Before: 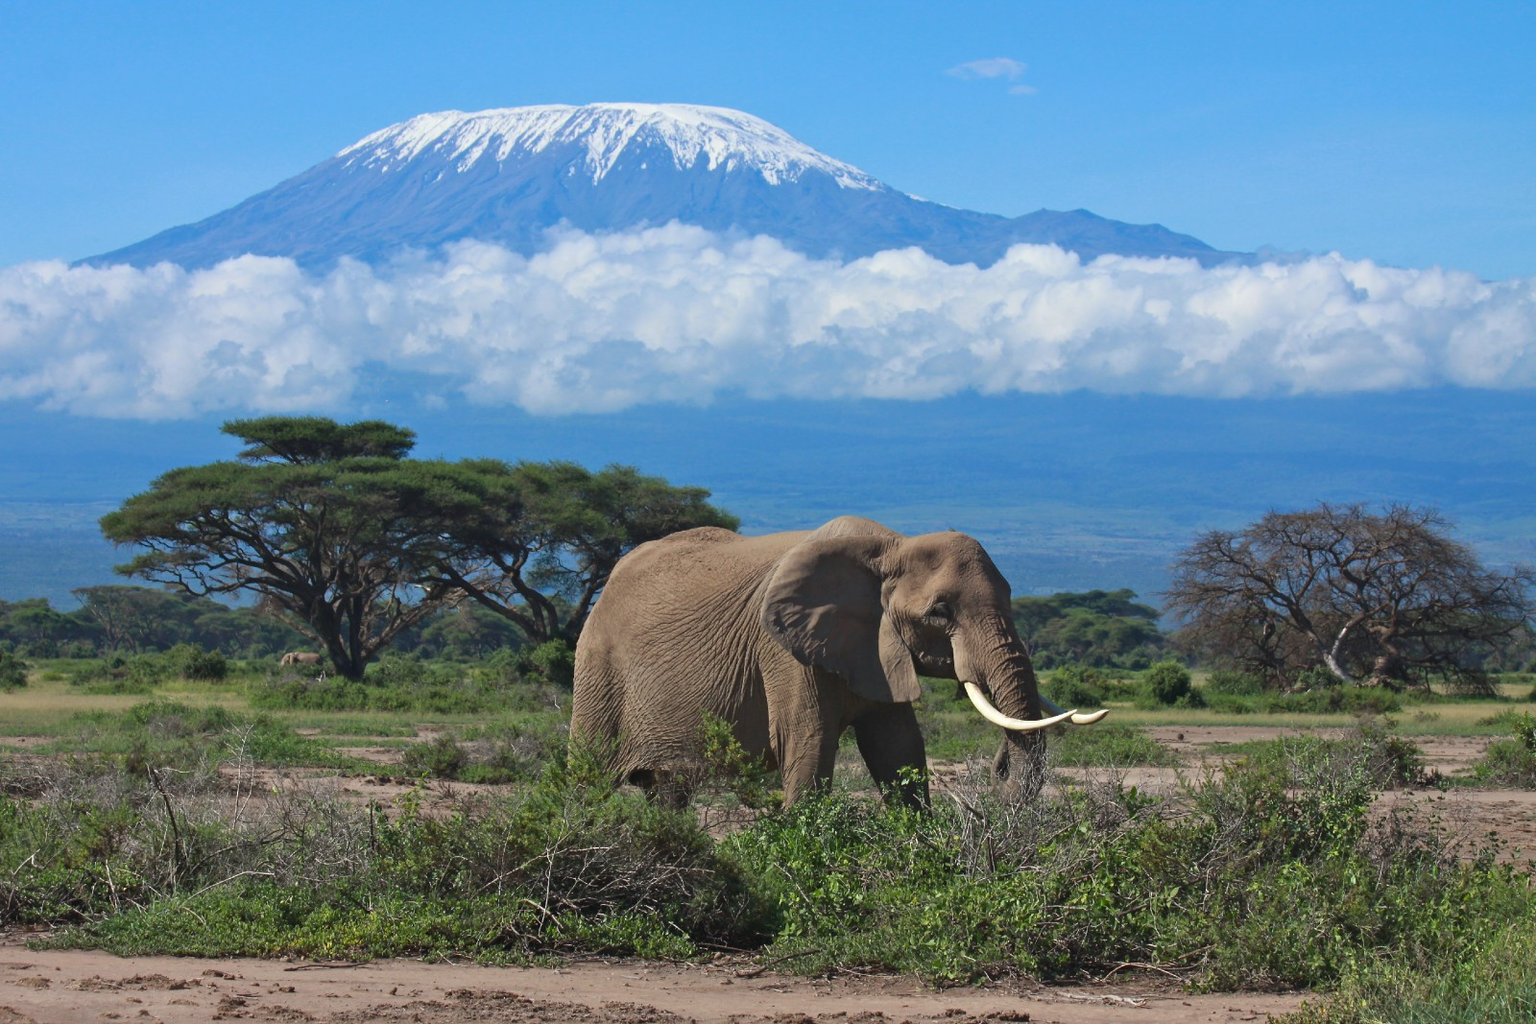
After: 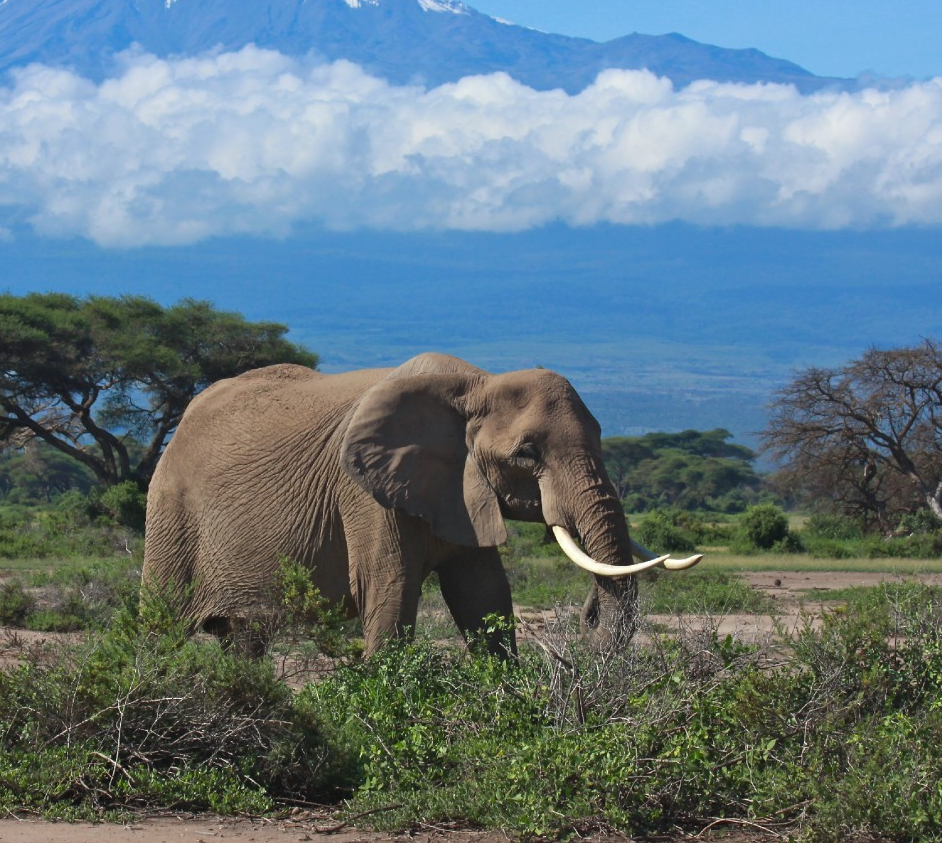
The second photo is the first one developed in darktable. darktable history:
crop and rotate: left 28.286%, top 17.369%, right 12.793%, bottom 3.609%
